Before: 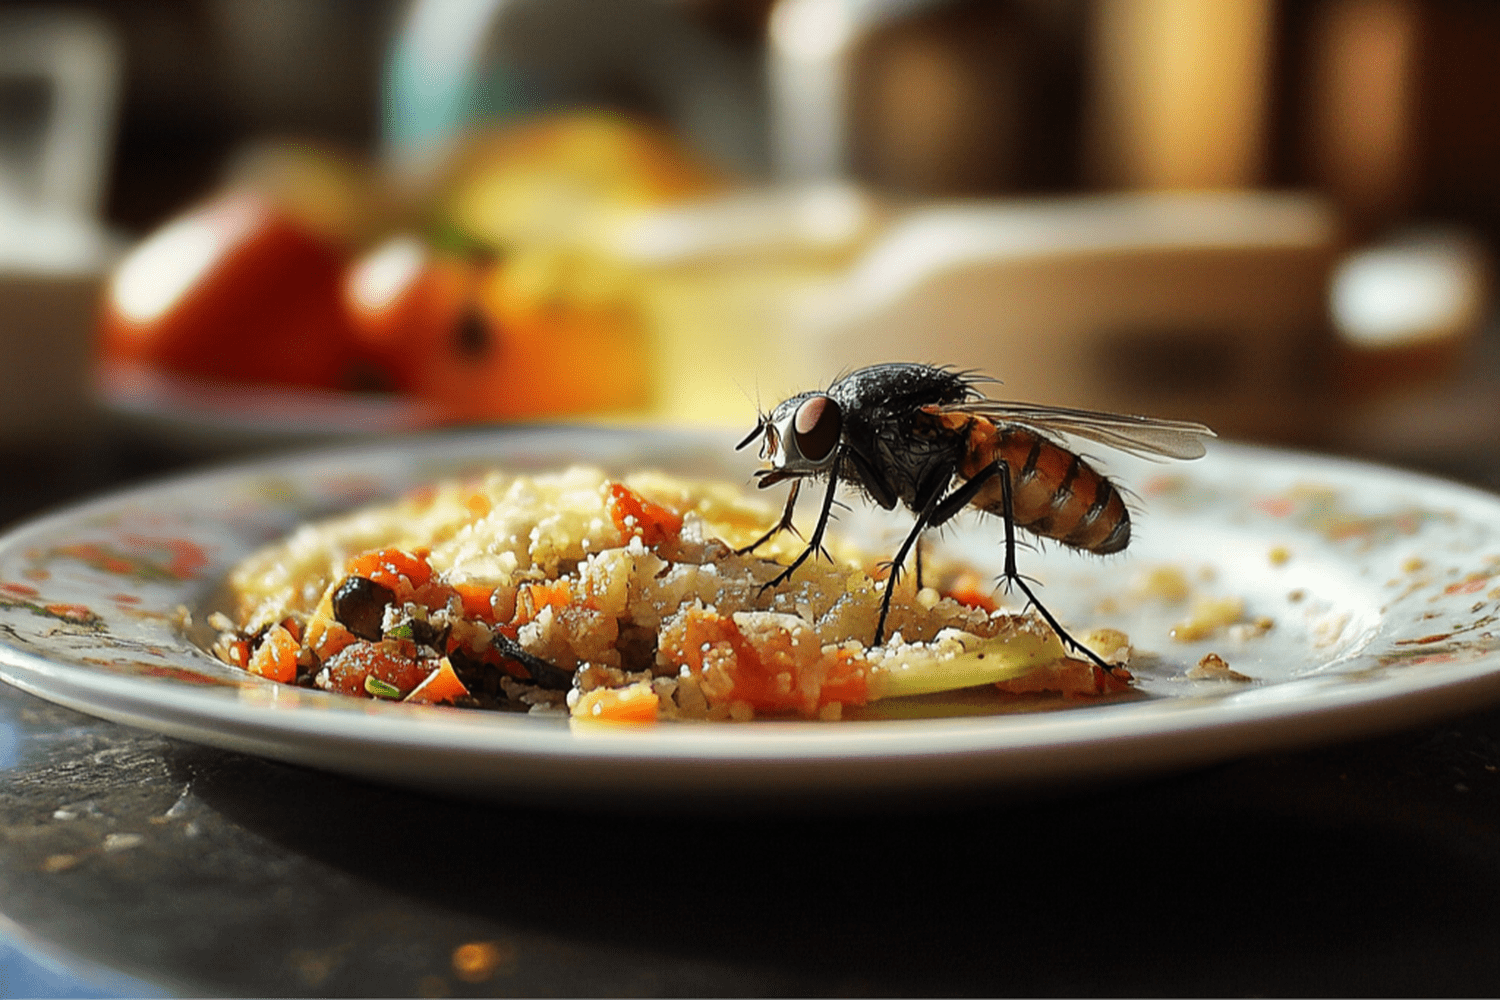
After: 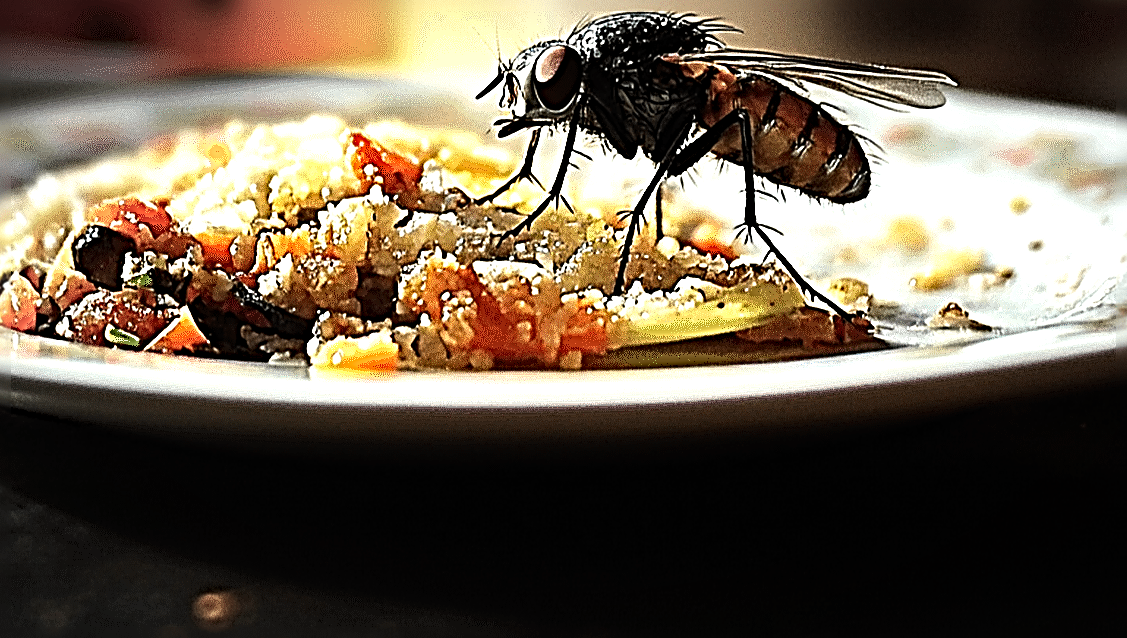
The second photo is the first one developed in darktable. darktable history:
crop and rotate: left 17.385%, top 35.1%, right 7.48%, bottom 1.009%
tone equalizer: -8 EV -1.06 EV, -7 EV -1.02 EV, -6 EV -0.855 EV, -5 EV -0.603 EV, -3 EV 0.56 EV, -2 EV 0.888 EV, -1 EV 1.01 EV, +0 EV 1.08 EV, edges refinement/feathering 500, mask exposure compensation -1.57 EV, preserve details guided filter
vignetting: fall-off start 67.87%, fall-off radius 67.23%, automatic ratio true
sharpen: radius 4.036, amount 1.992
